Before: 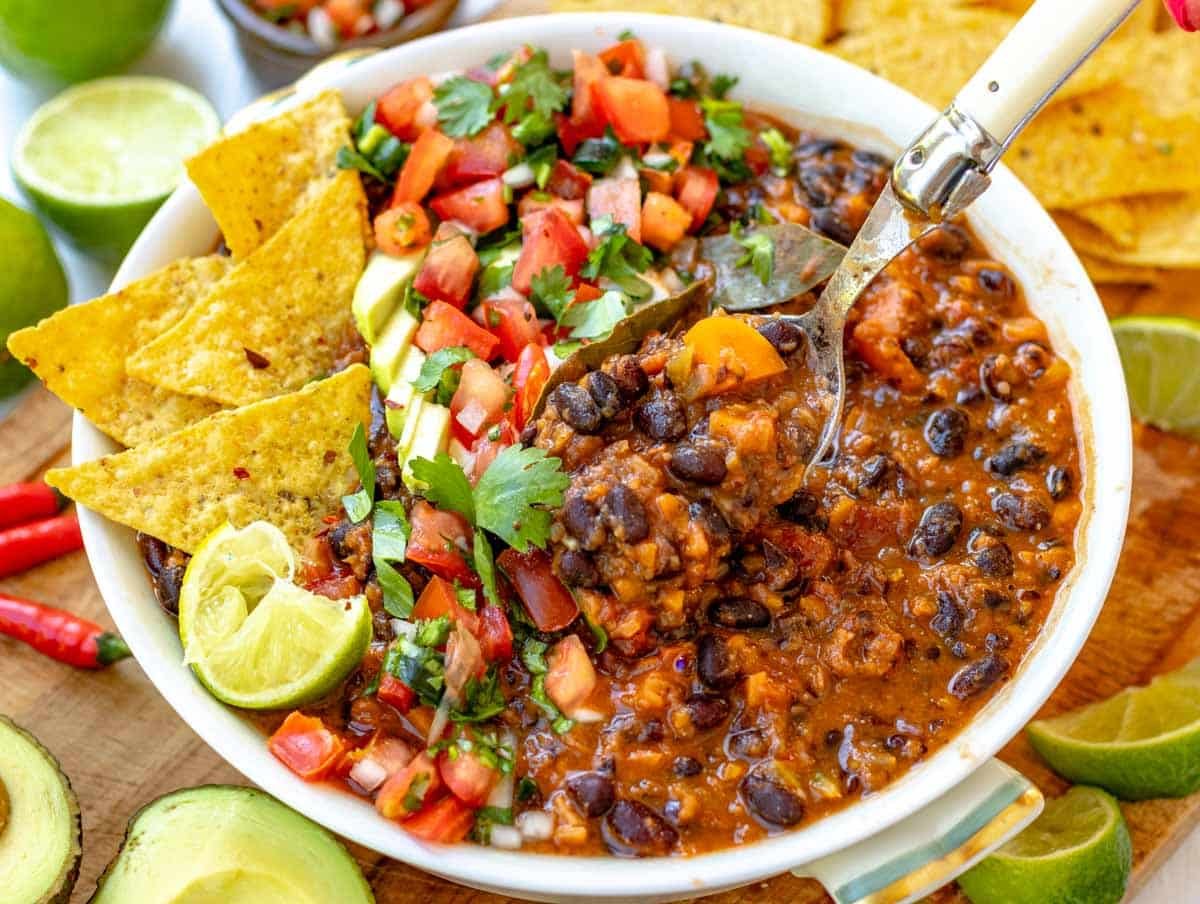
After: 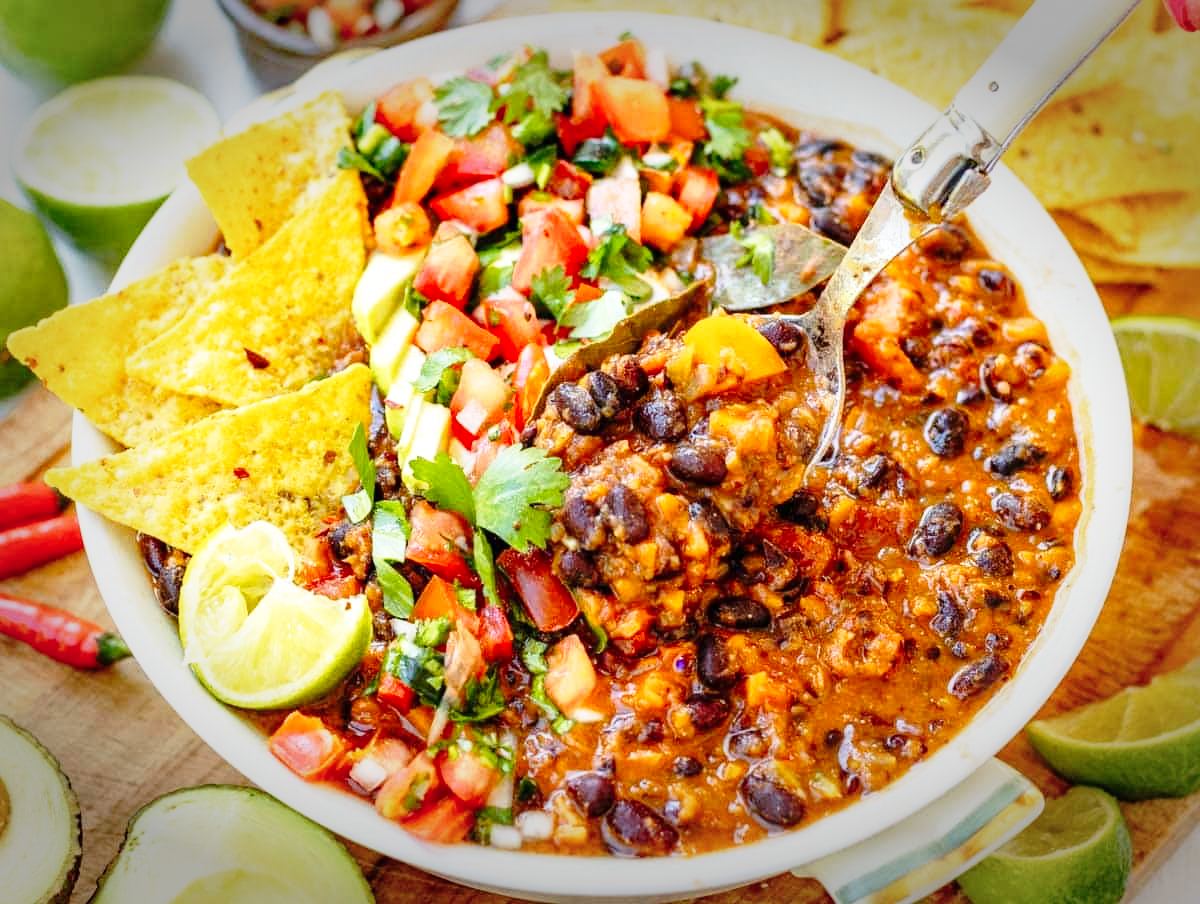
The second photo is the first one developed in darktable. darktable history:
vignetting: fall-off start 70.97%, brightness -0.584, saturation -0.118, width/height ratio 1.333
base curve: curves: ch0 [(0, 0) (0.028, 0.03) (0.121, 0.232) (0.46, 0.748) (0.859, 0.968) (1, 1)], preserve colors none
